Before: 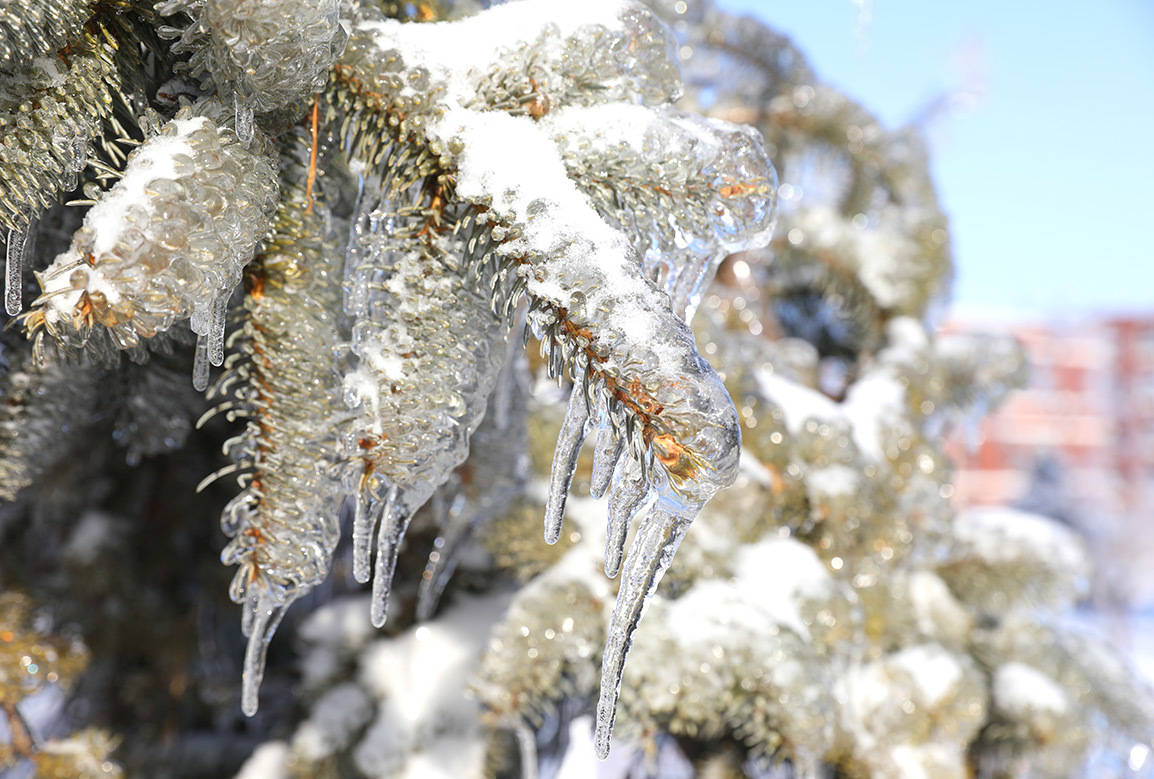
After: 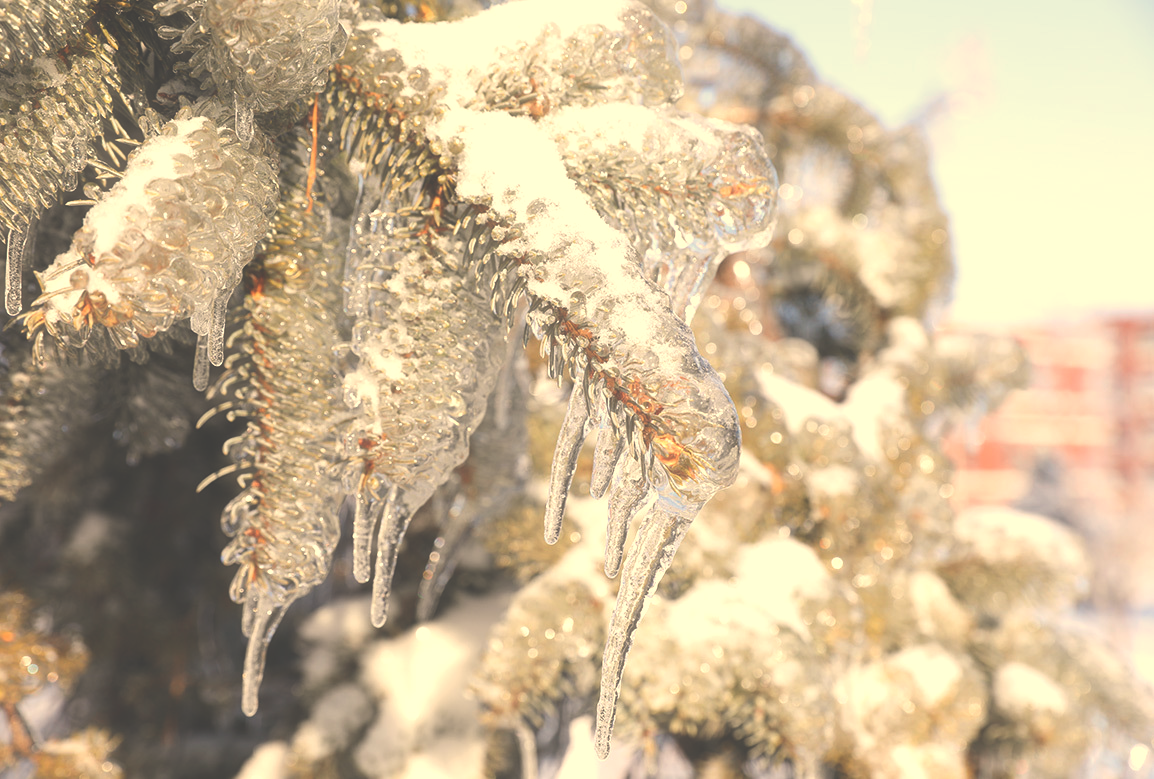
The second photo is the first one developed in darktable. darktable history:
haze removal: strength -0.1, adaptive false
exposure: black level correction -0.041, exposure 0.064 EV, compensate highlight preservation false
white balance: red 1.138, green 0.996, blue 0.812
